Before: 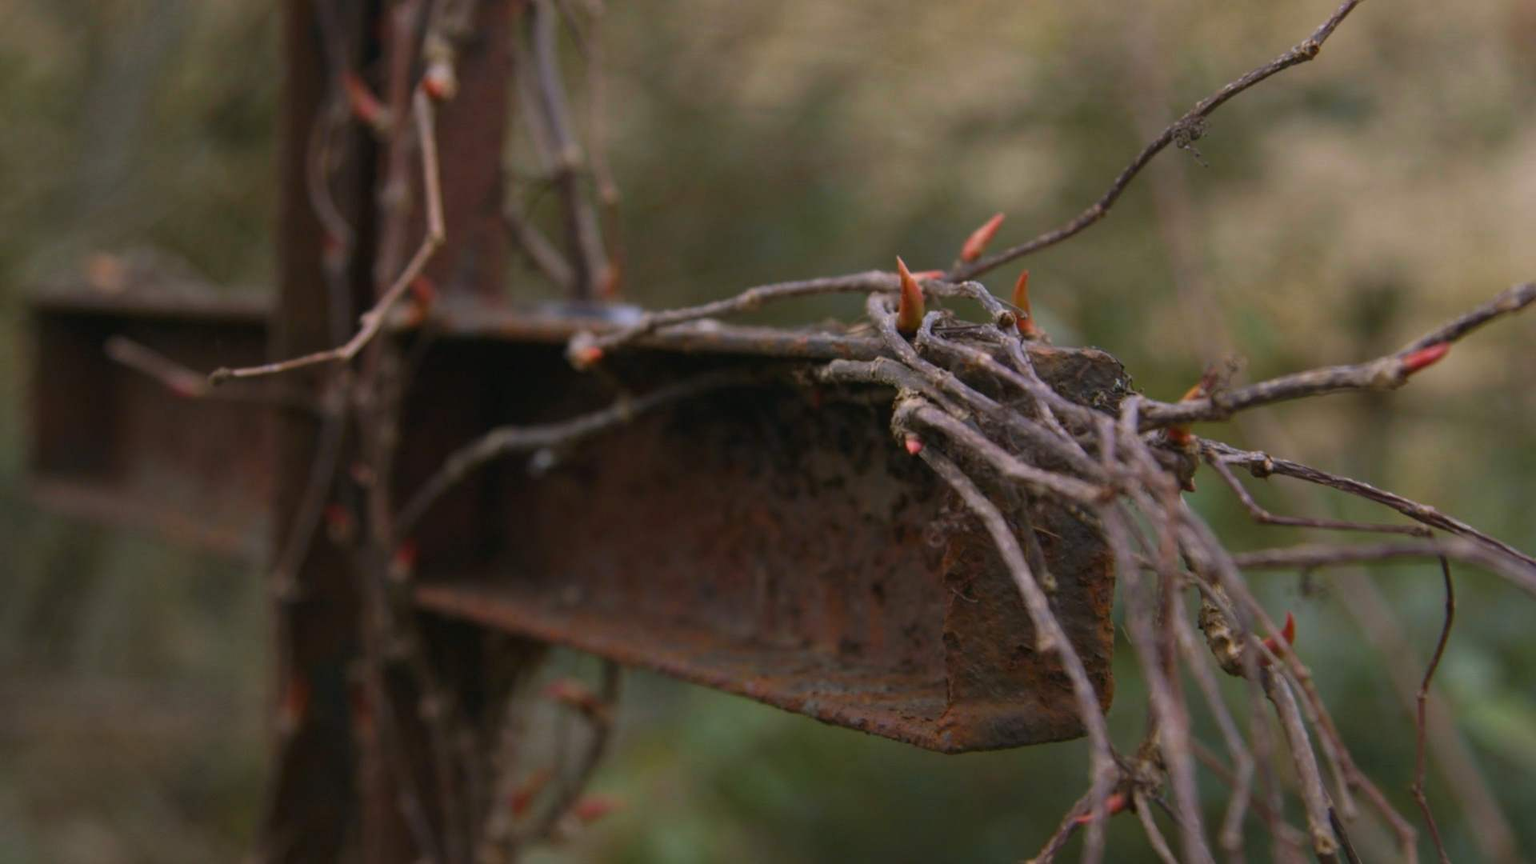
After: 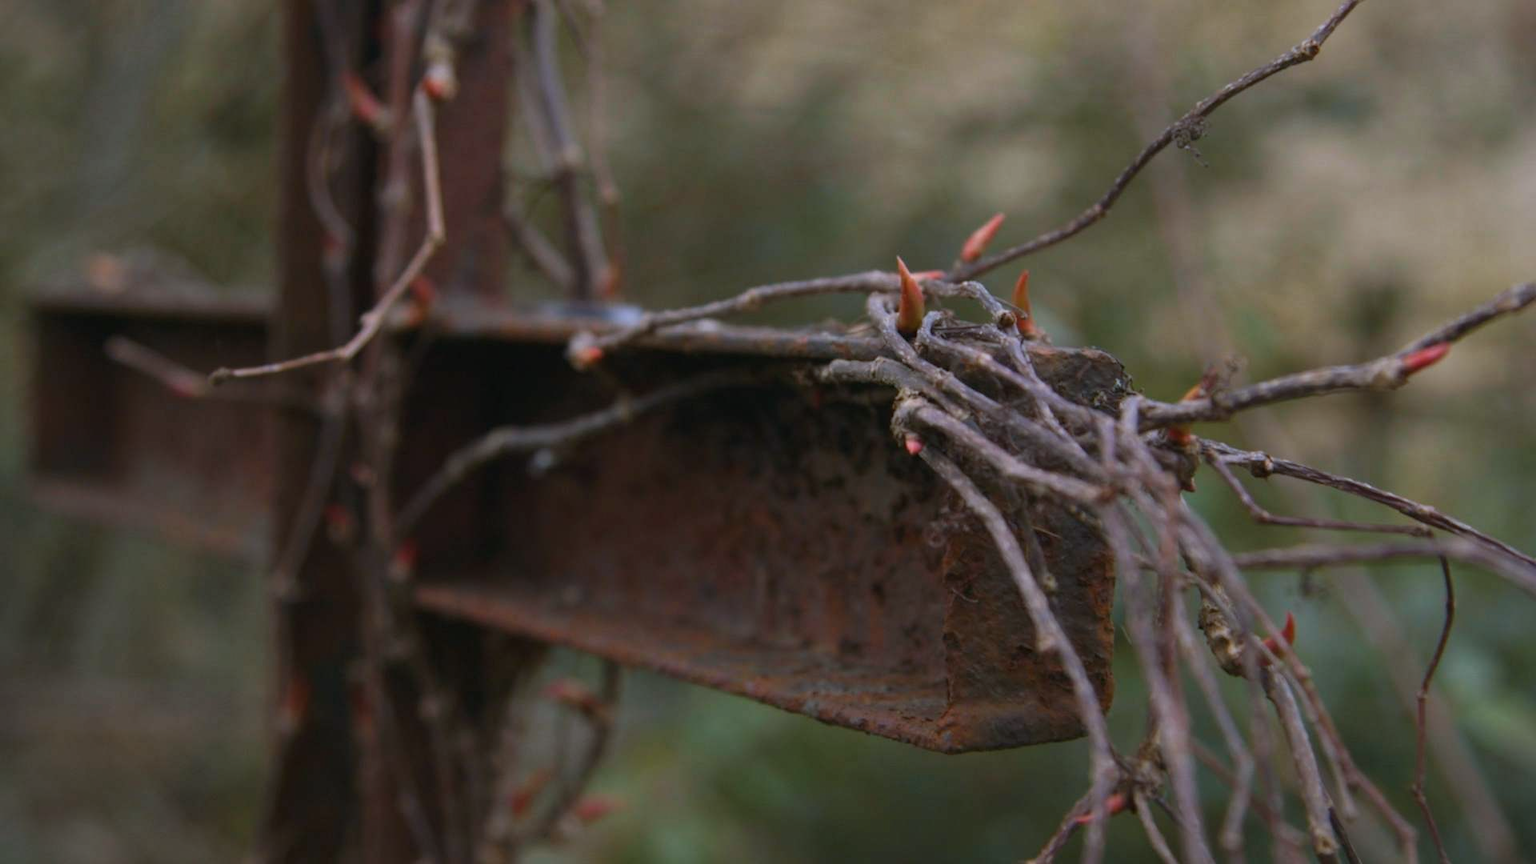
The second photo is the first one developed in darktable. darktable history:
color correction: highlights a* -3.86, highlights b* -10.96
exposure: compensate highlight preservation false
vignetting: fall-off start 97.23%, width/height ratio 1.179, unbound false
